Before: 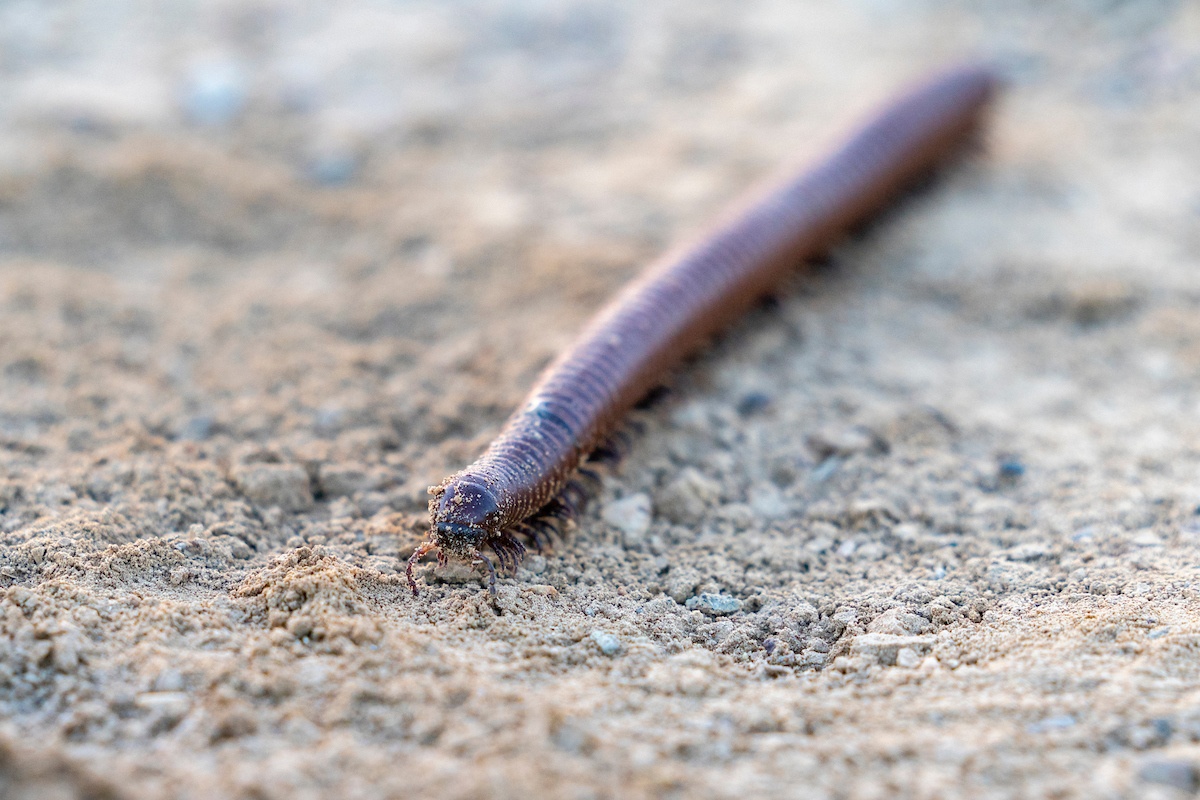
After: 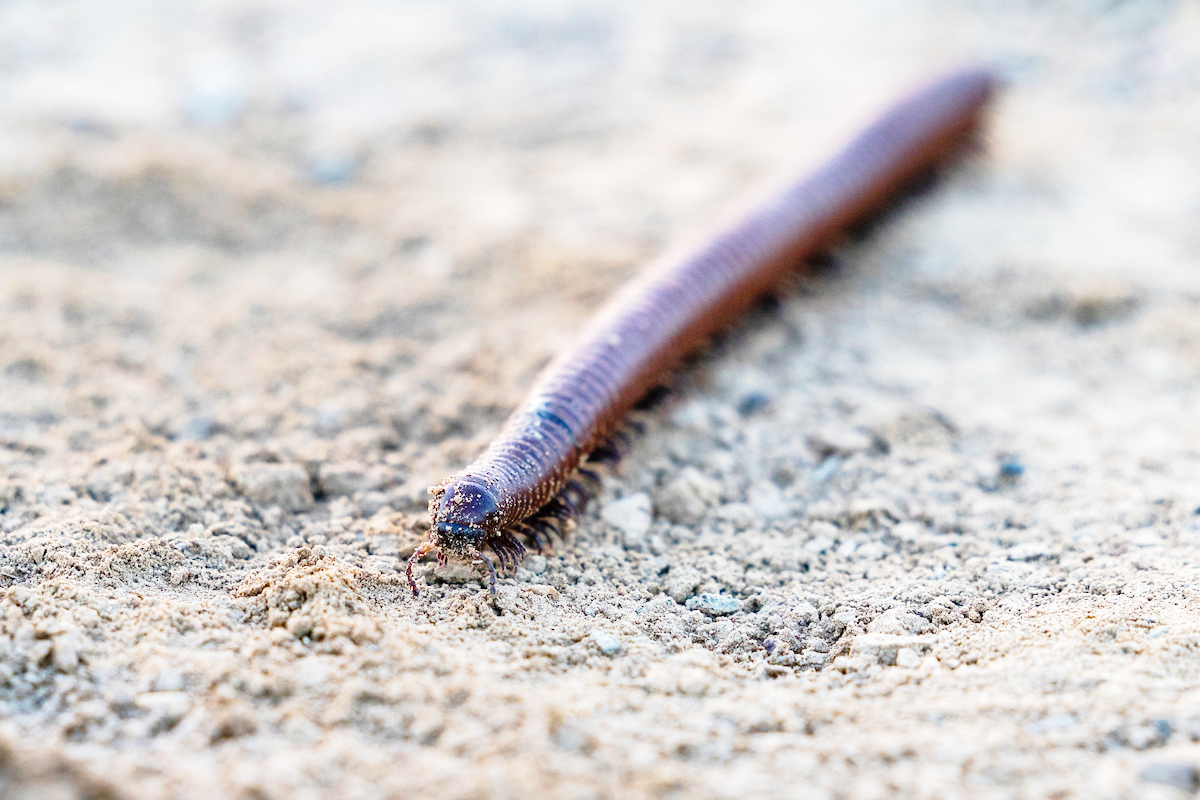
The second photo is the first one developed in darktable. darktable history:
base curve: curves: ch0 [(0, 0) (0.028, 0.03) (0.121, 0.232) (0.46, 0.748) (0.859, 0.968) (1, 1)], preserve colors none
shadows and highlights: shadows 52.34, highlights -28.23, soften with gaussian
